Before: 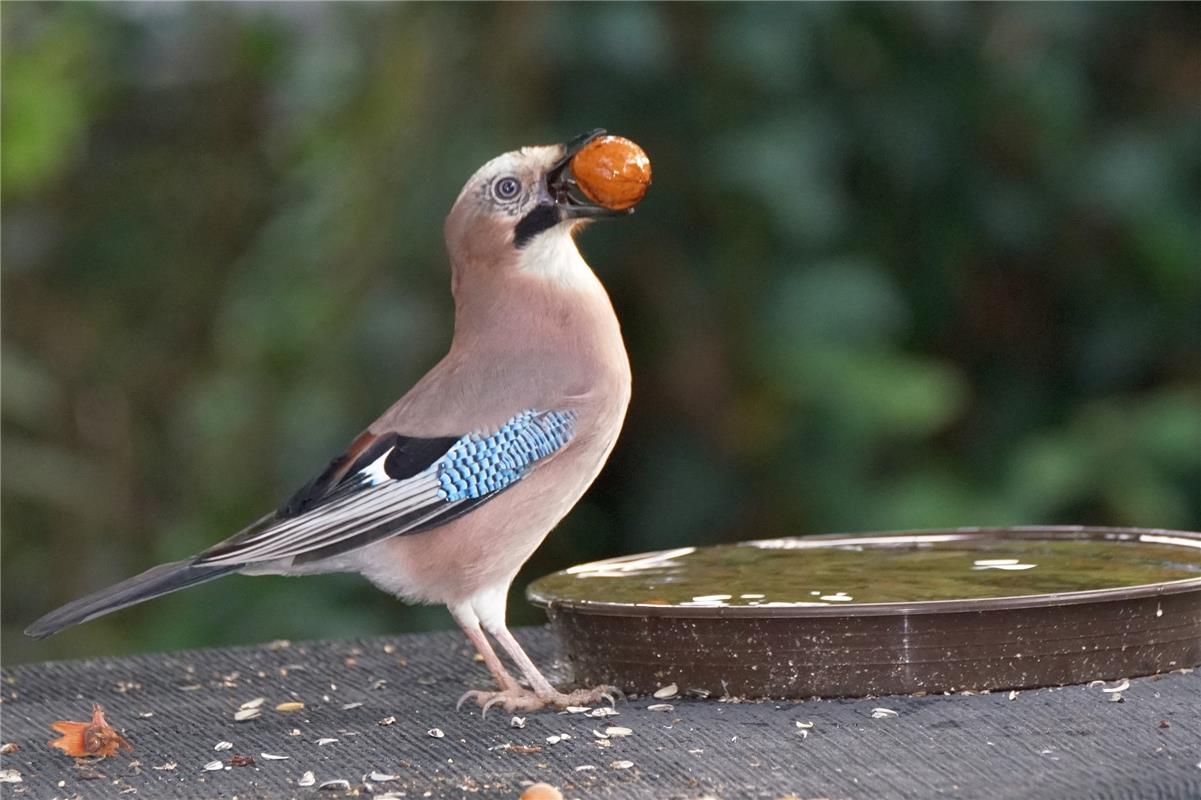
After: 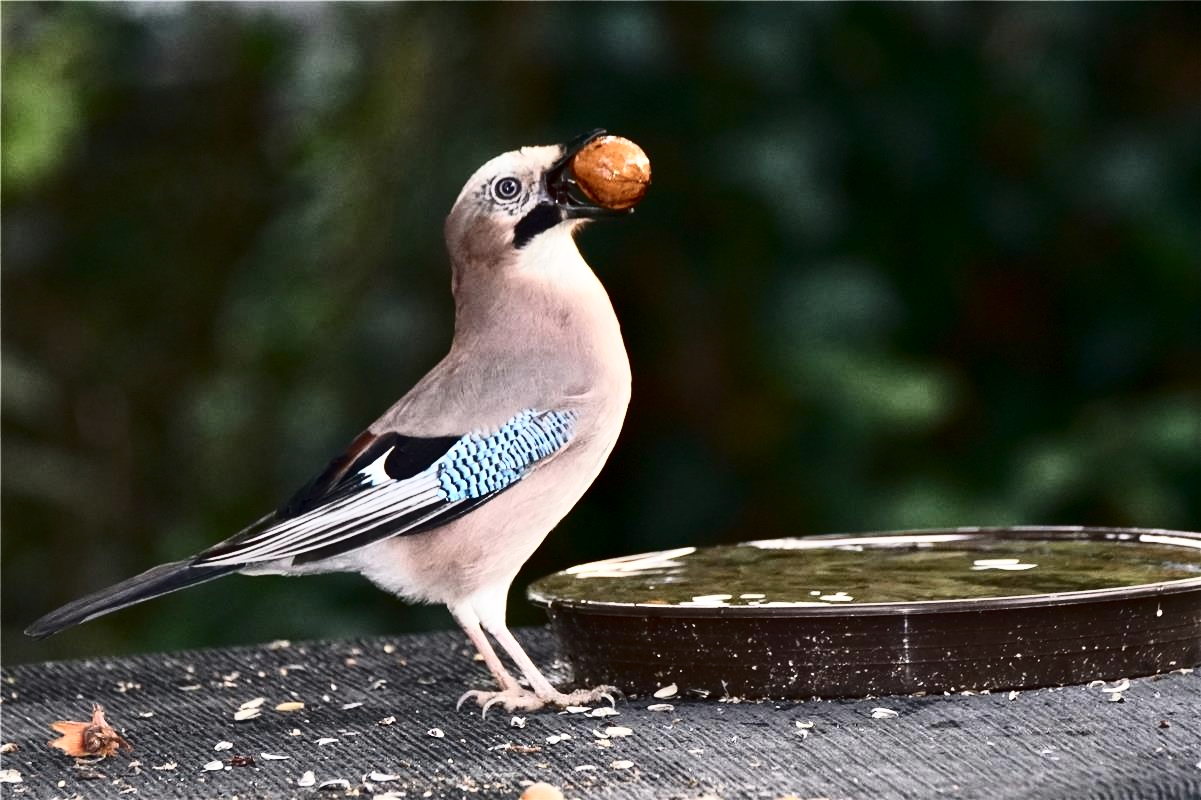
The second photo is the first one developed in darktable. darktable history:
contrast brightness saturation: contrast 0.514, saturation -0.104
